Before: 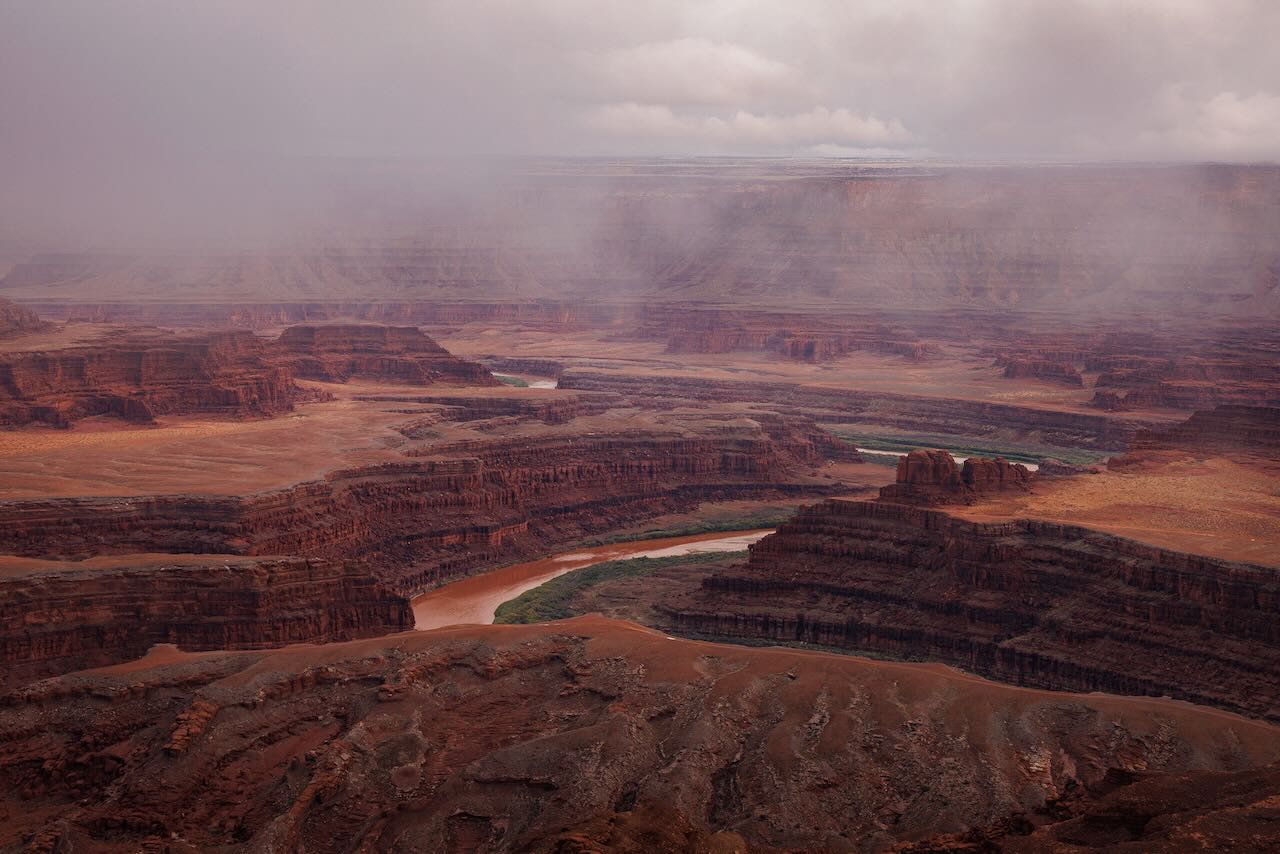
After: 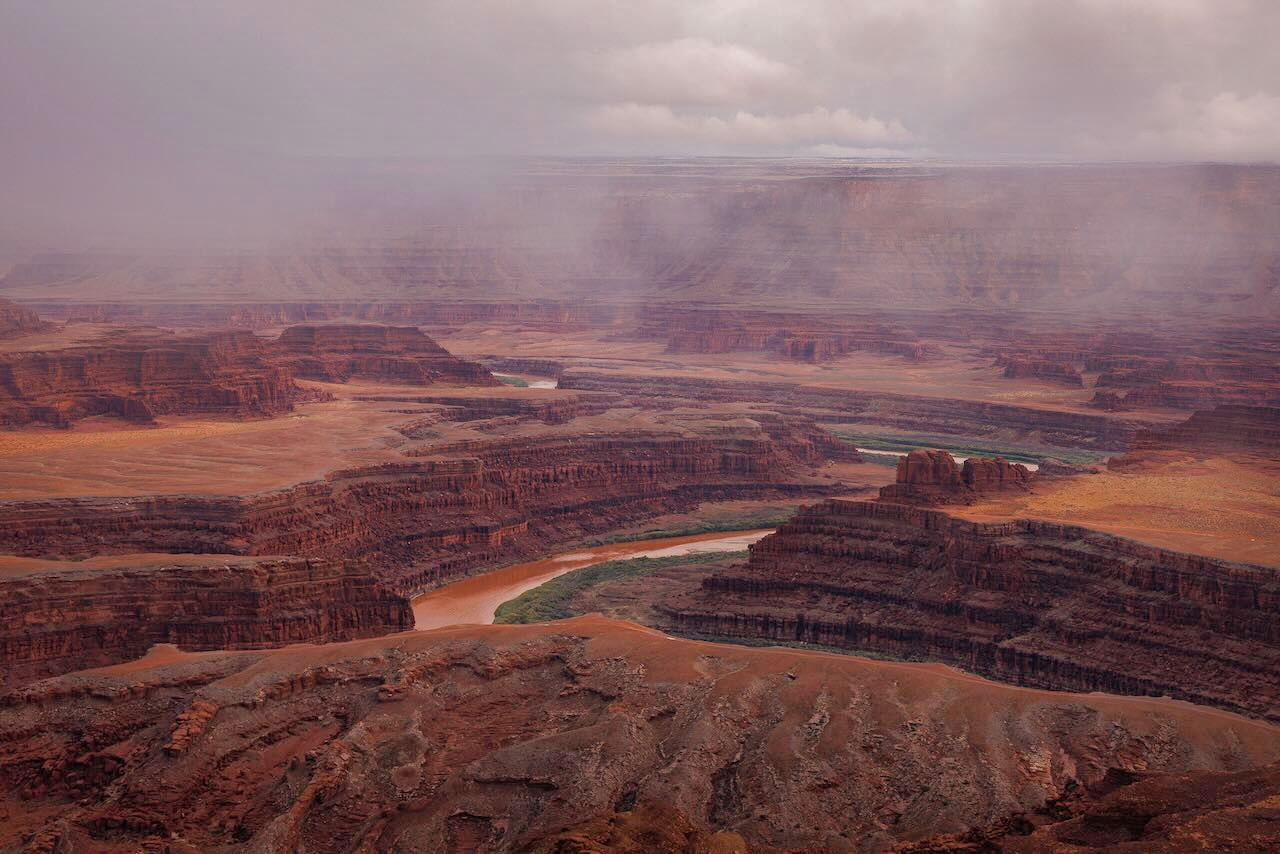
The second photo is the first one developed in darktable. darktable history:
color correction: saturation 0.8
exposure: exposure 0.127 EV, compensate highlight preservation false
shadows and highlights: on, module defaults
color balance rgb: perceptual saturation grading › global saturation 25%, global vibrance 20%
